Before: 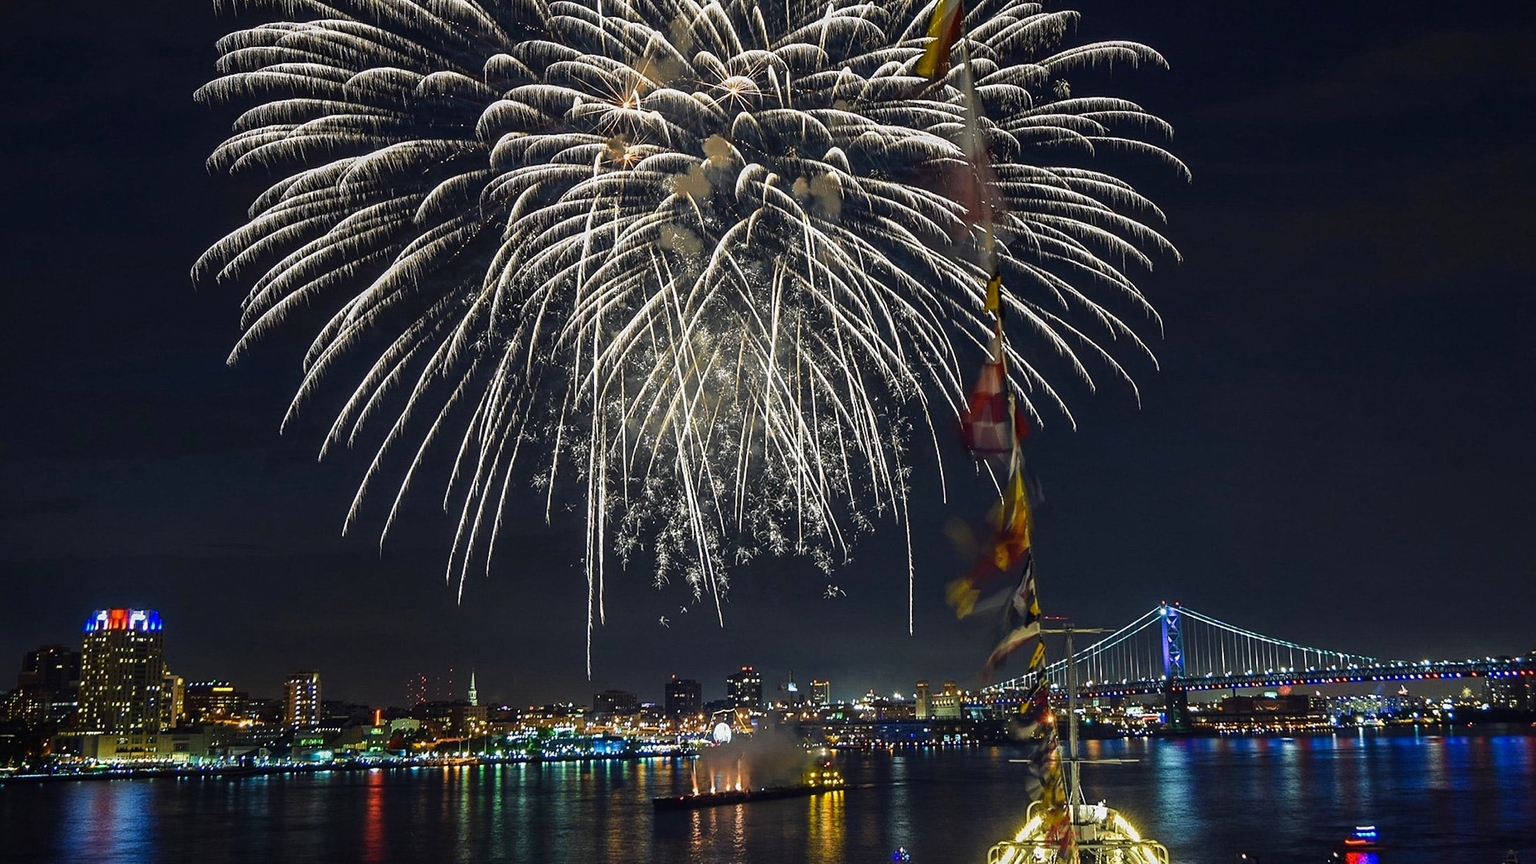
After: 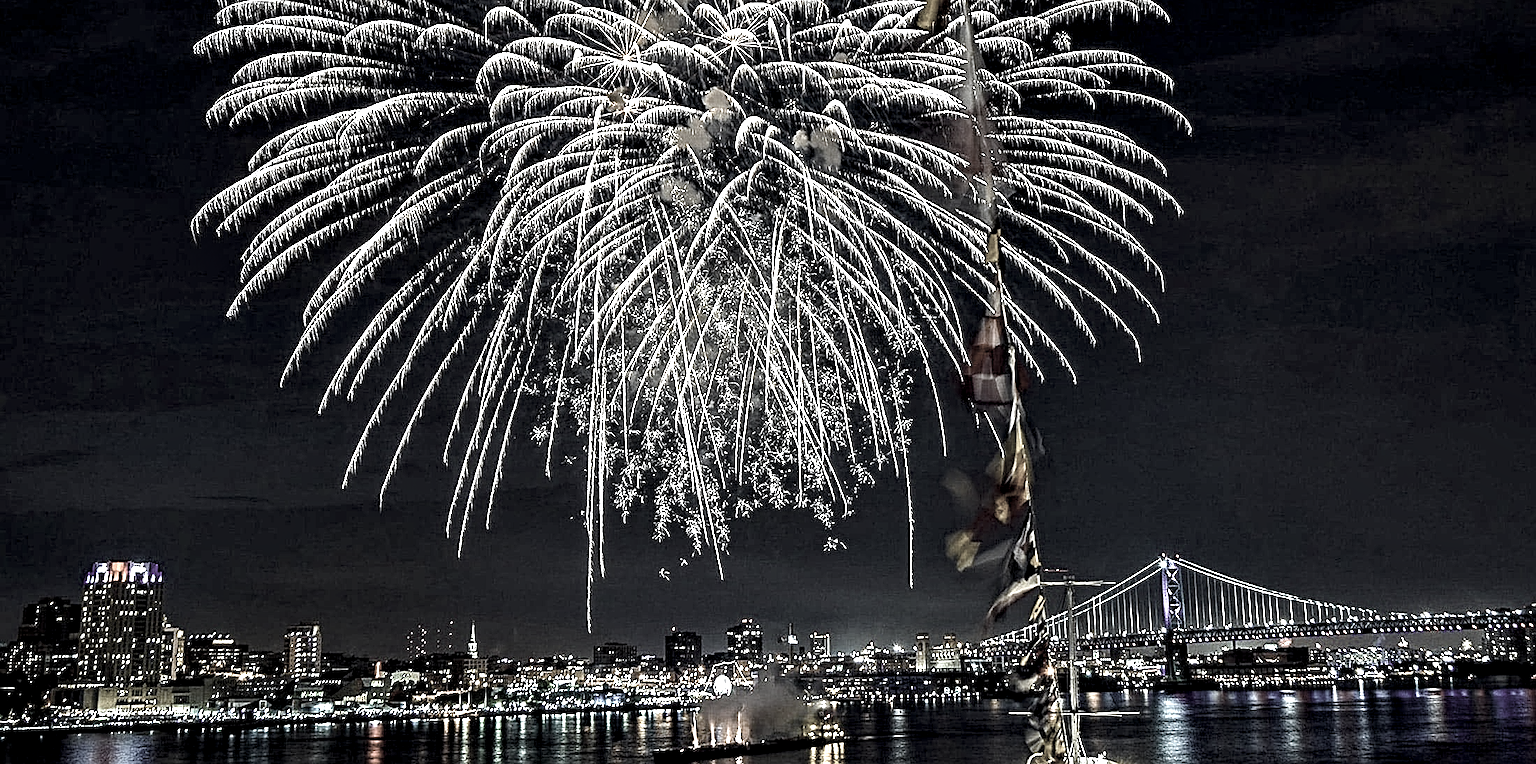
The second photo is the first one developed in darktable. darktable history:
local contrast: highlights 102%, shadows 102%, detail 119%, midtone range 0.2
tone equalizer: on, module defaults
crop and rotate: top 5.552%, bottom 5.912%
sharpen: on, module defaults
color balance rgb: highlights gain › luminance 16.964%, highlights gain › chroma 2.954%, highlights gain › hue 258.18°, global offset › luminance -0.31%, global offset › hue 258.45°, linear chroma grading › global chroma 5.711%, perceptual saturation grading › global saturation 35.086%, perceptual saturation grading › highlights -29.871%, perceptual saturation grading › shadows 34.679%, global vibrance 20%
contrast equalizer: y [[0.5, 0.542, 0.583, 0.625, 0.667, 0.708], [0.5 ×6], [0.5 ×6], [0 ×6], [0 ×6]]
exposure: black level correction 0.001, exposure 0.499 EV, compensate exposure bias true, compensate highlight preservation false
color correction: highlights b* 0.061, saturation 0.204
